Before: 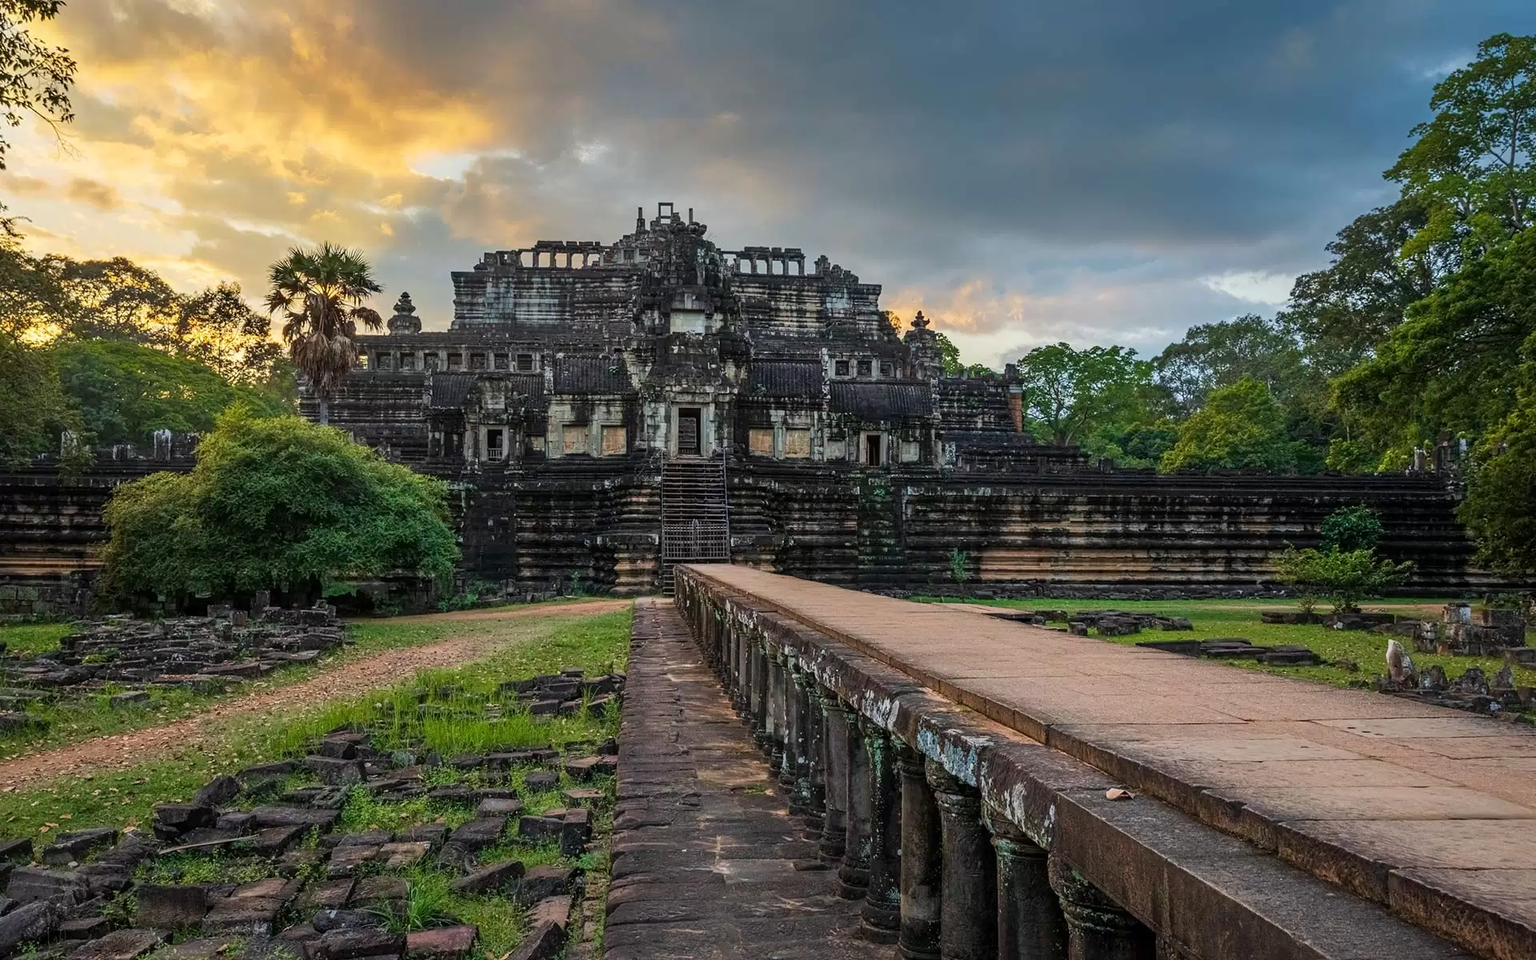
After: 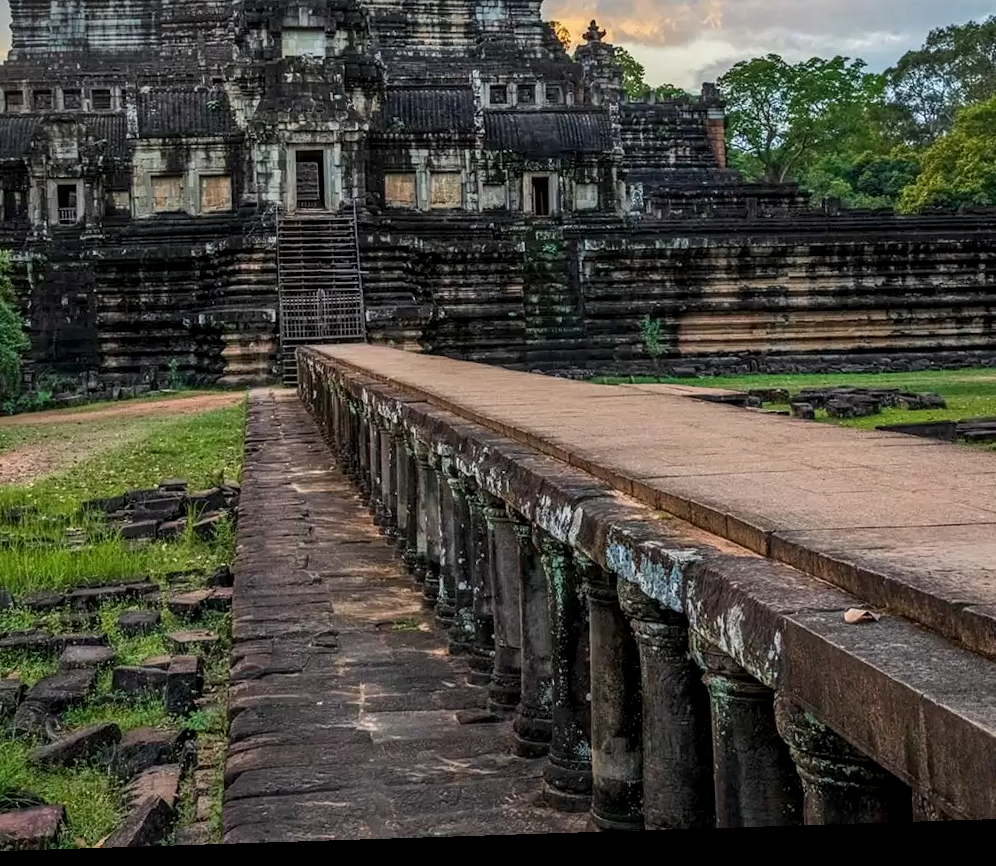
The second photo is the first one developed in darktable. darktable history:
crop and rotate: left 29.237%, top 31.152%, right 19.807%
local contrast: detail 130%
rotate and perspective: rotation -1.77°, lens shift (horizontal) 0.004, automatic cropping off
